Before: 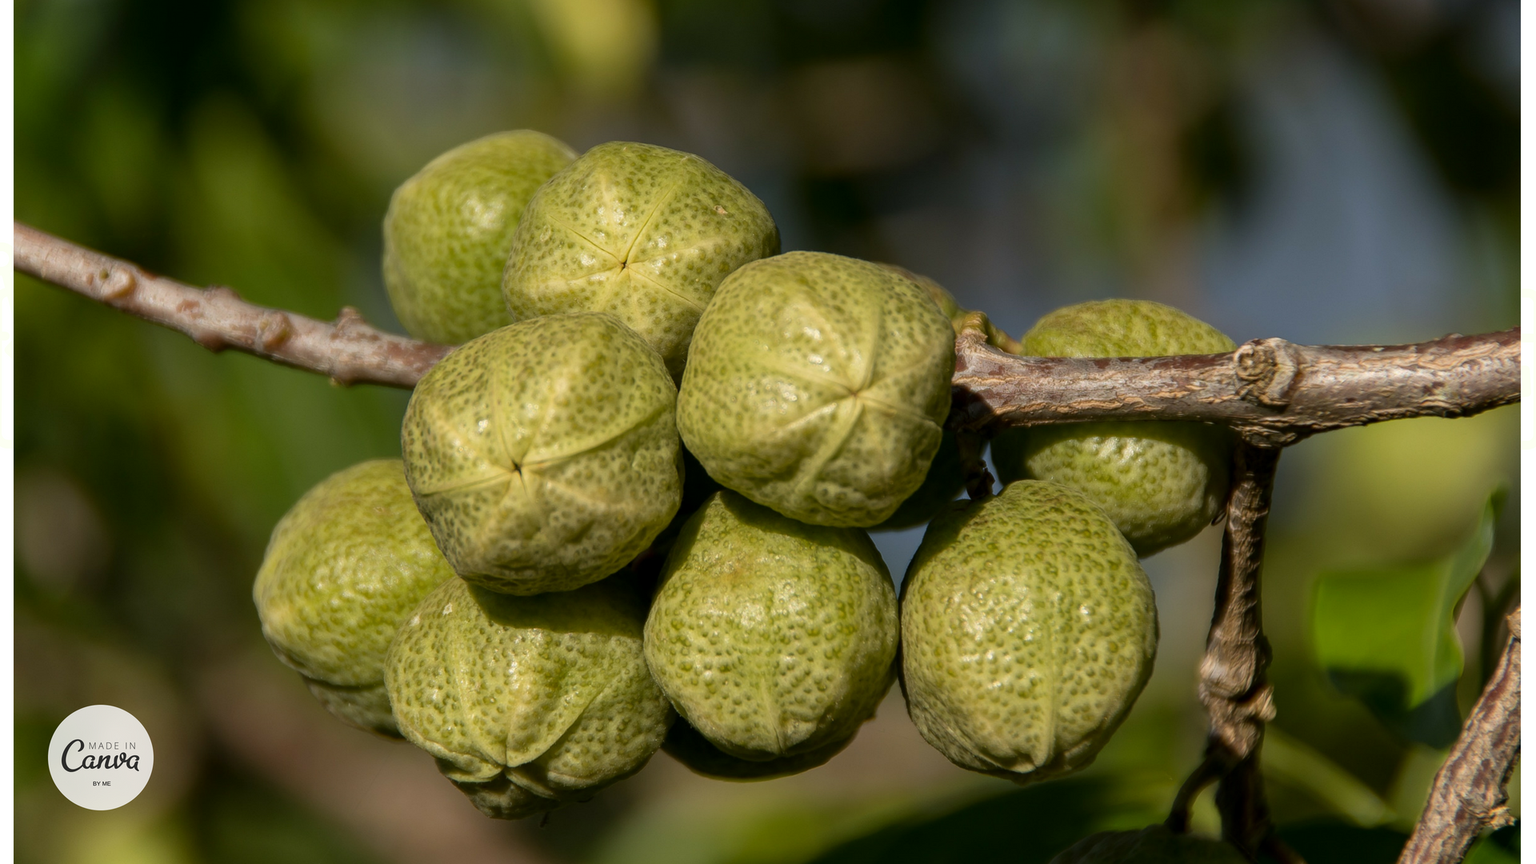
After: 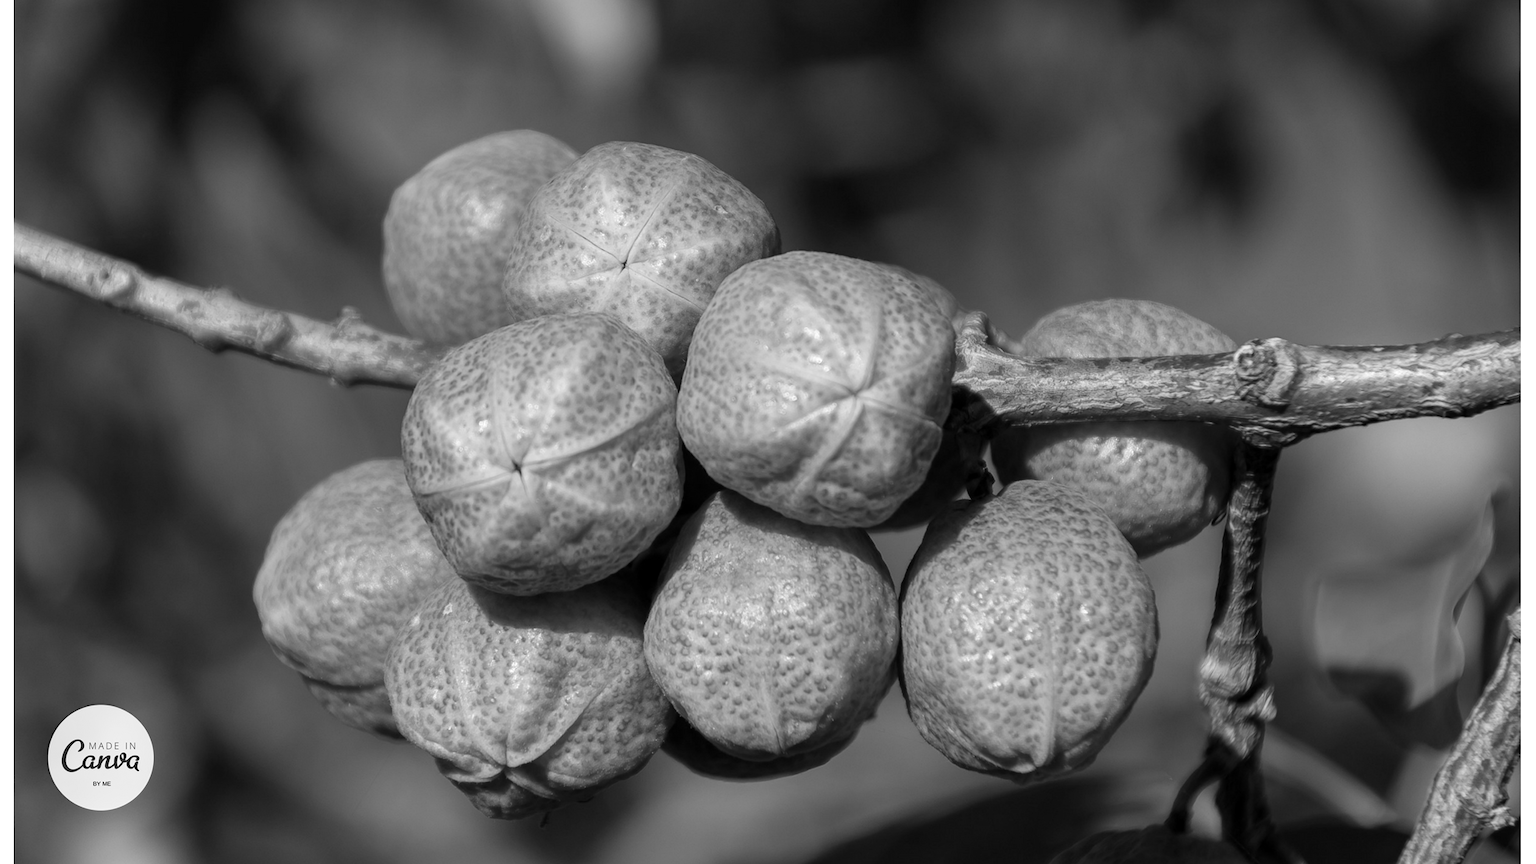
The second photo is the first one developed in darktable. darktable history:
exposure: exposure 0.2 EV, compensate highlight preservation false
monochrome: on, module defaults
